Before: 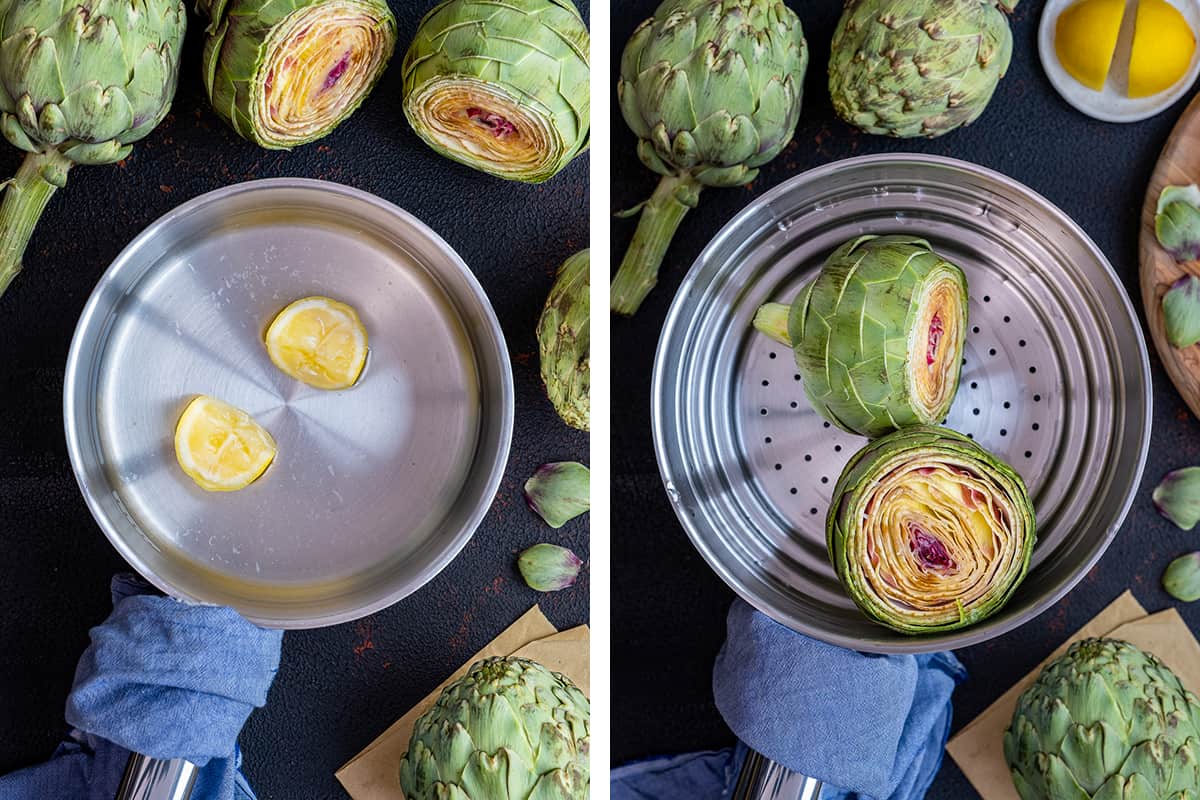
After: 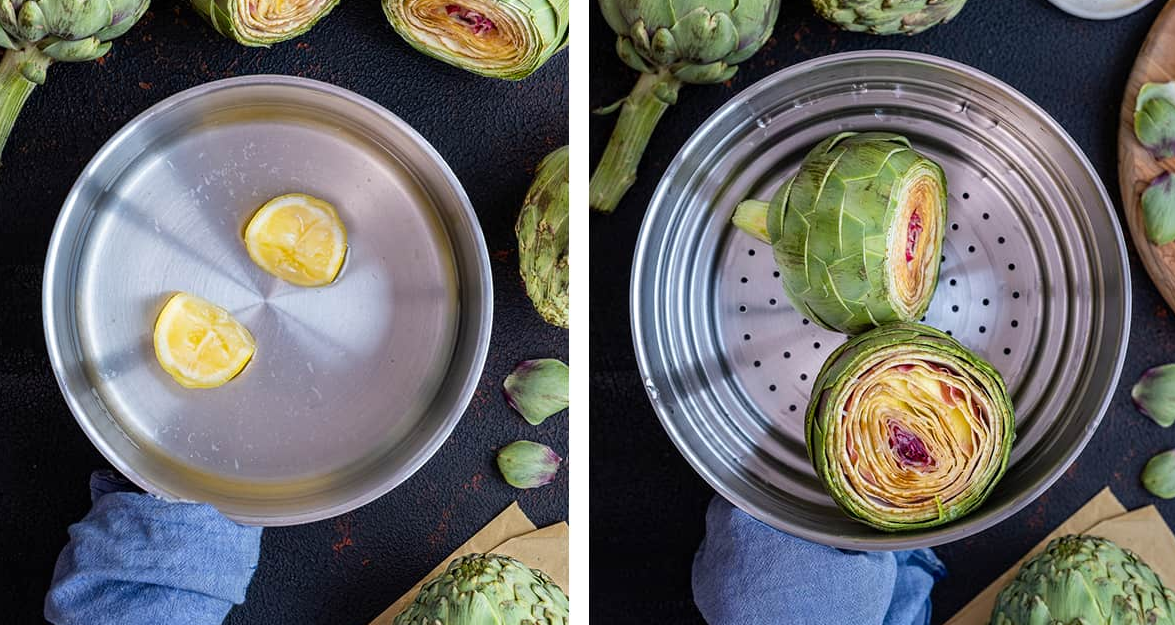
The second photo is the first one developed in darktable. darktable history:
crop and rotate: left 1.83%, top 12.956%, right 0.193%, bottom 8.915%
